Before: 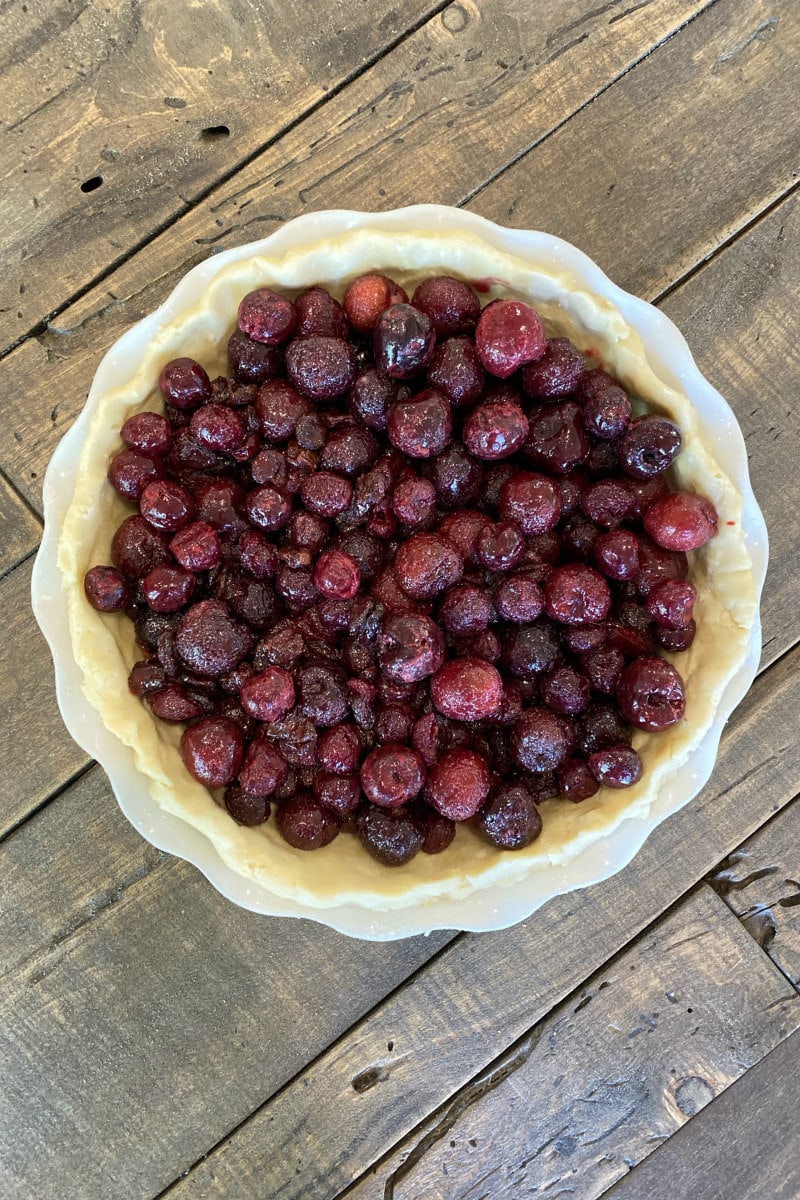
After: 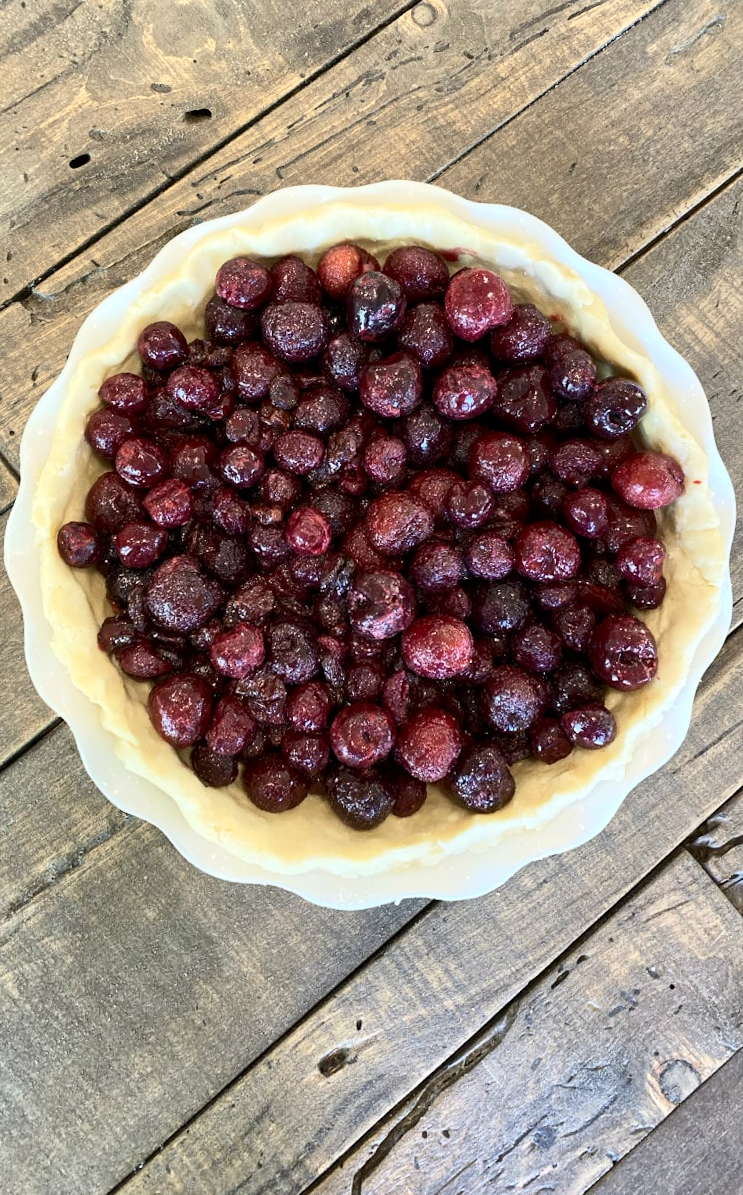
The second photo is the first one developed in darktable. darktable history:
rotate and perspective: rotation 0.215°, lens shift (vertical) -0.139, crop left 0.069, crop right 0.939, crop top 0.002, crop bottom 0.996
exposure: black level correction 0.001, exposure 0.014 EV, compensate highlight preservation false
contrast brightness saturation: contrast 0.24, brightness 0.09
